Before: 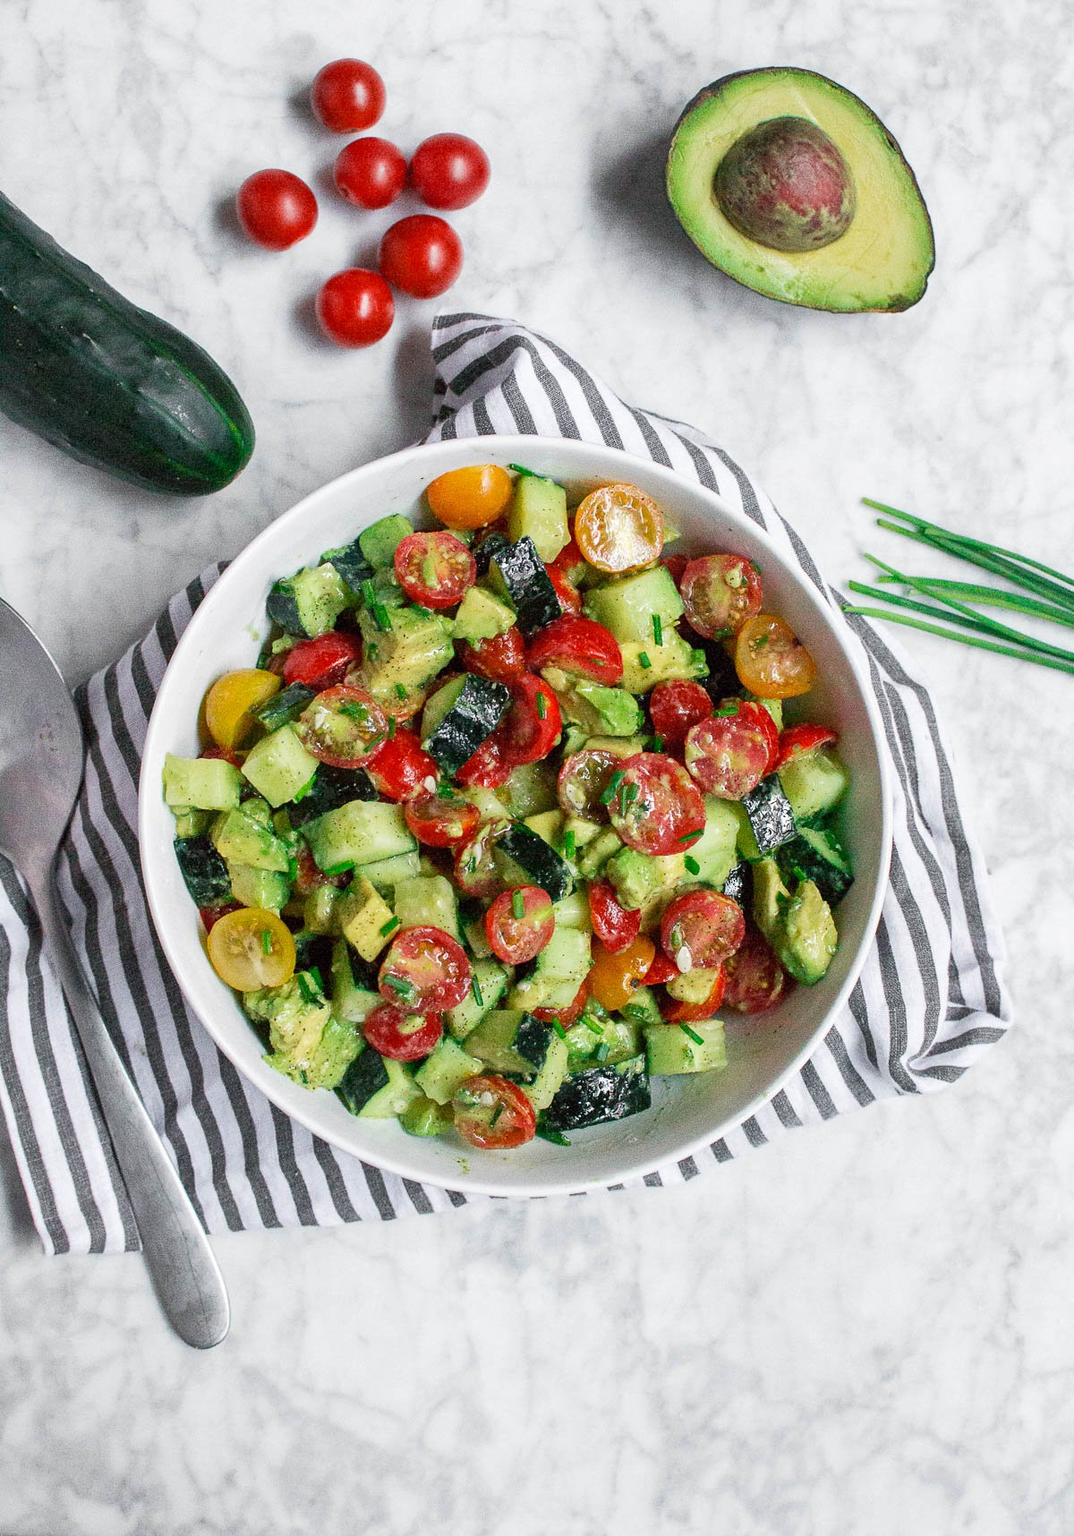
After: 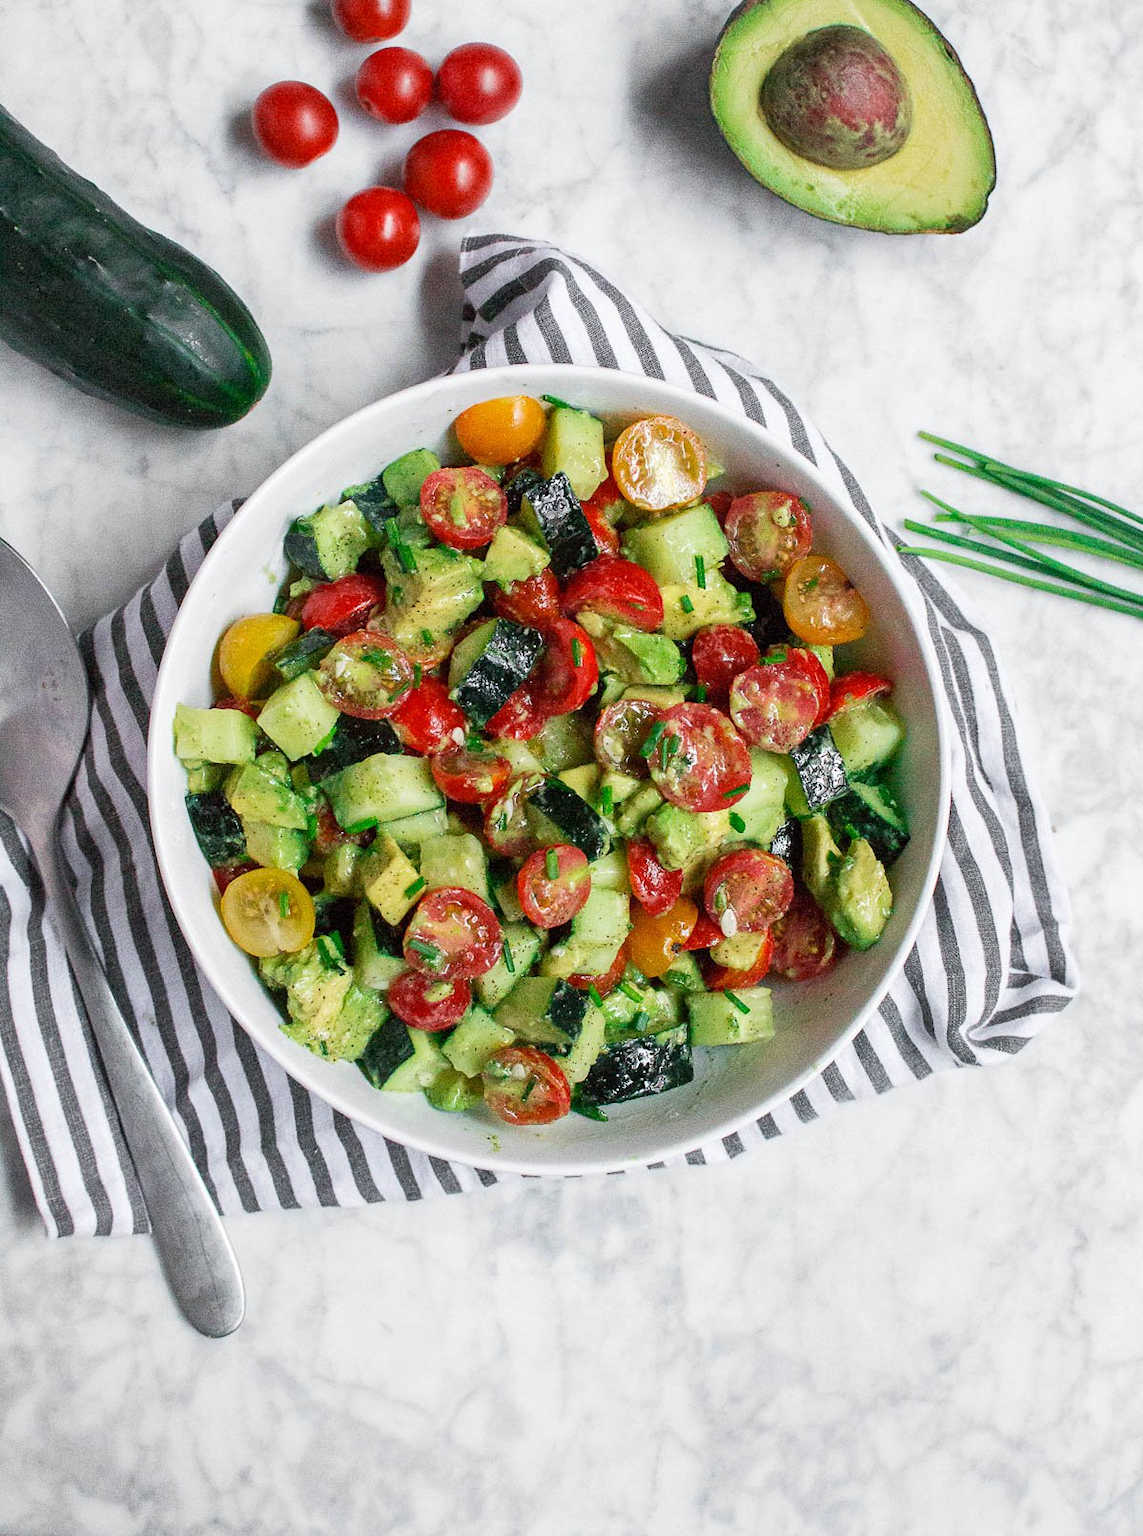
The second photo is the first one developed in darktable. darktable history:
crop and rotate: top 6.076%
